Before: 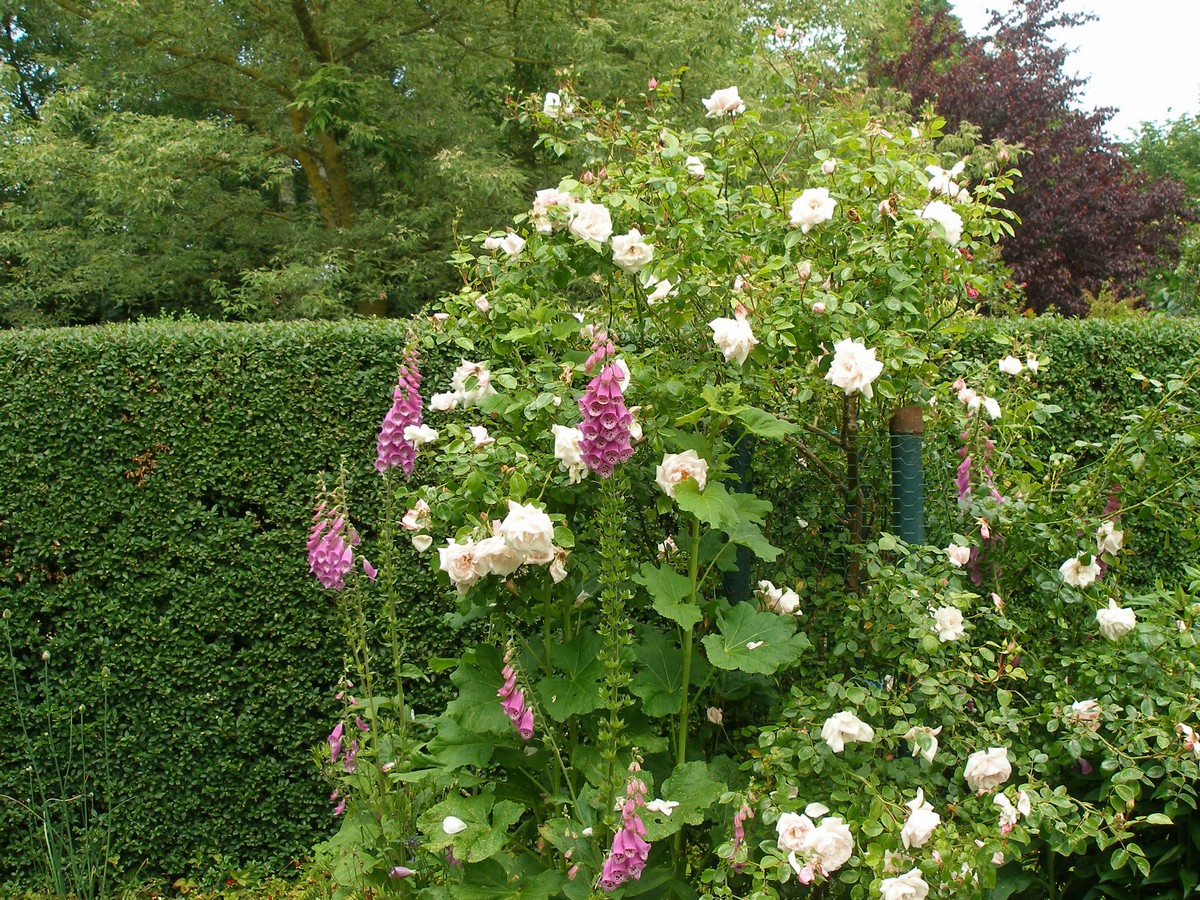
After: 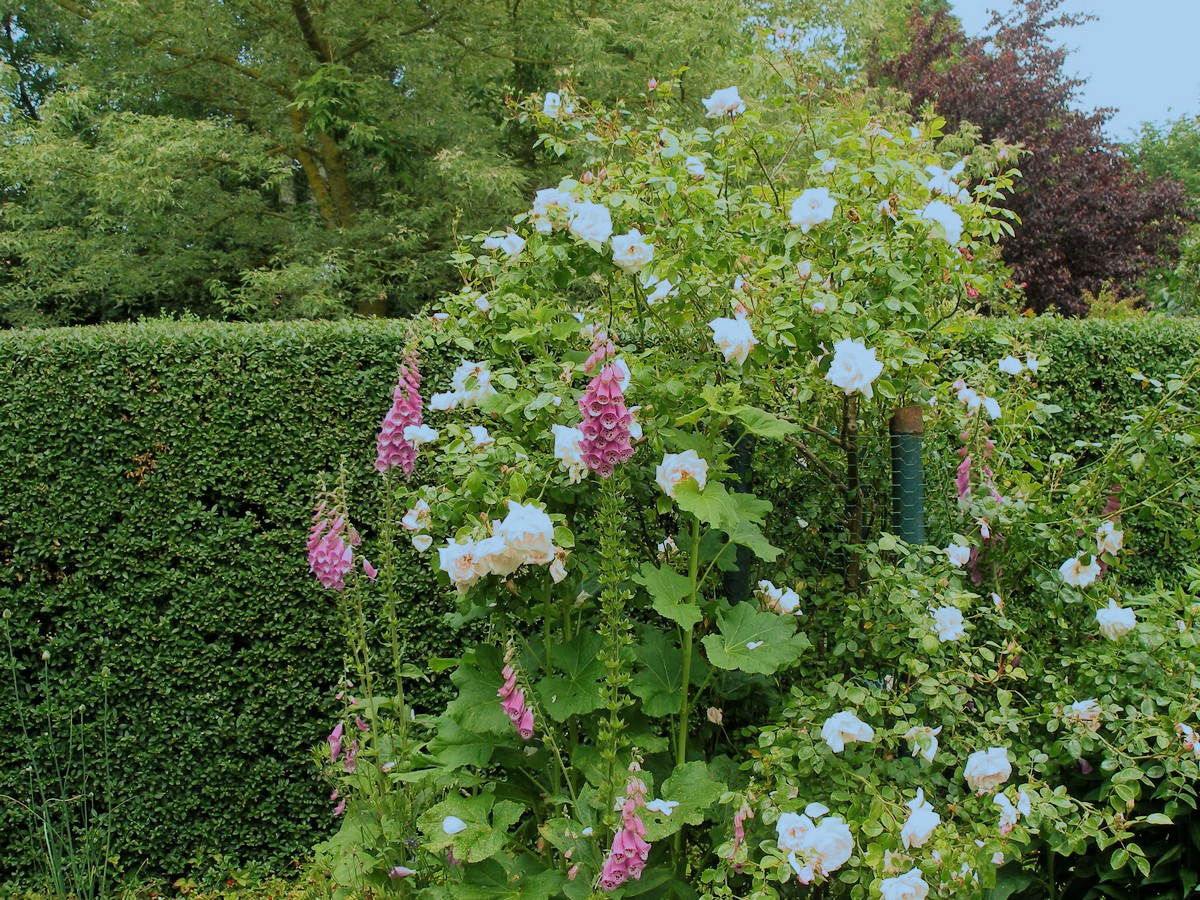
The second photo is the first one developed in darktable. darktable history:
filmic rgb: black relative exposure -7.65 EV, white relative exposure 4.56 EV, hardness 3.61
split-toning: shadows › hue 351.18°, shadows › saturation 0.86, highlights › hue 218.82°, highlights › saturation 0.73, balance -19.167
color balance: mode lift, gamma, gain (sRGB), lift [1, 1, 1.022, 1.026]
